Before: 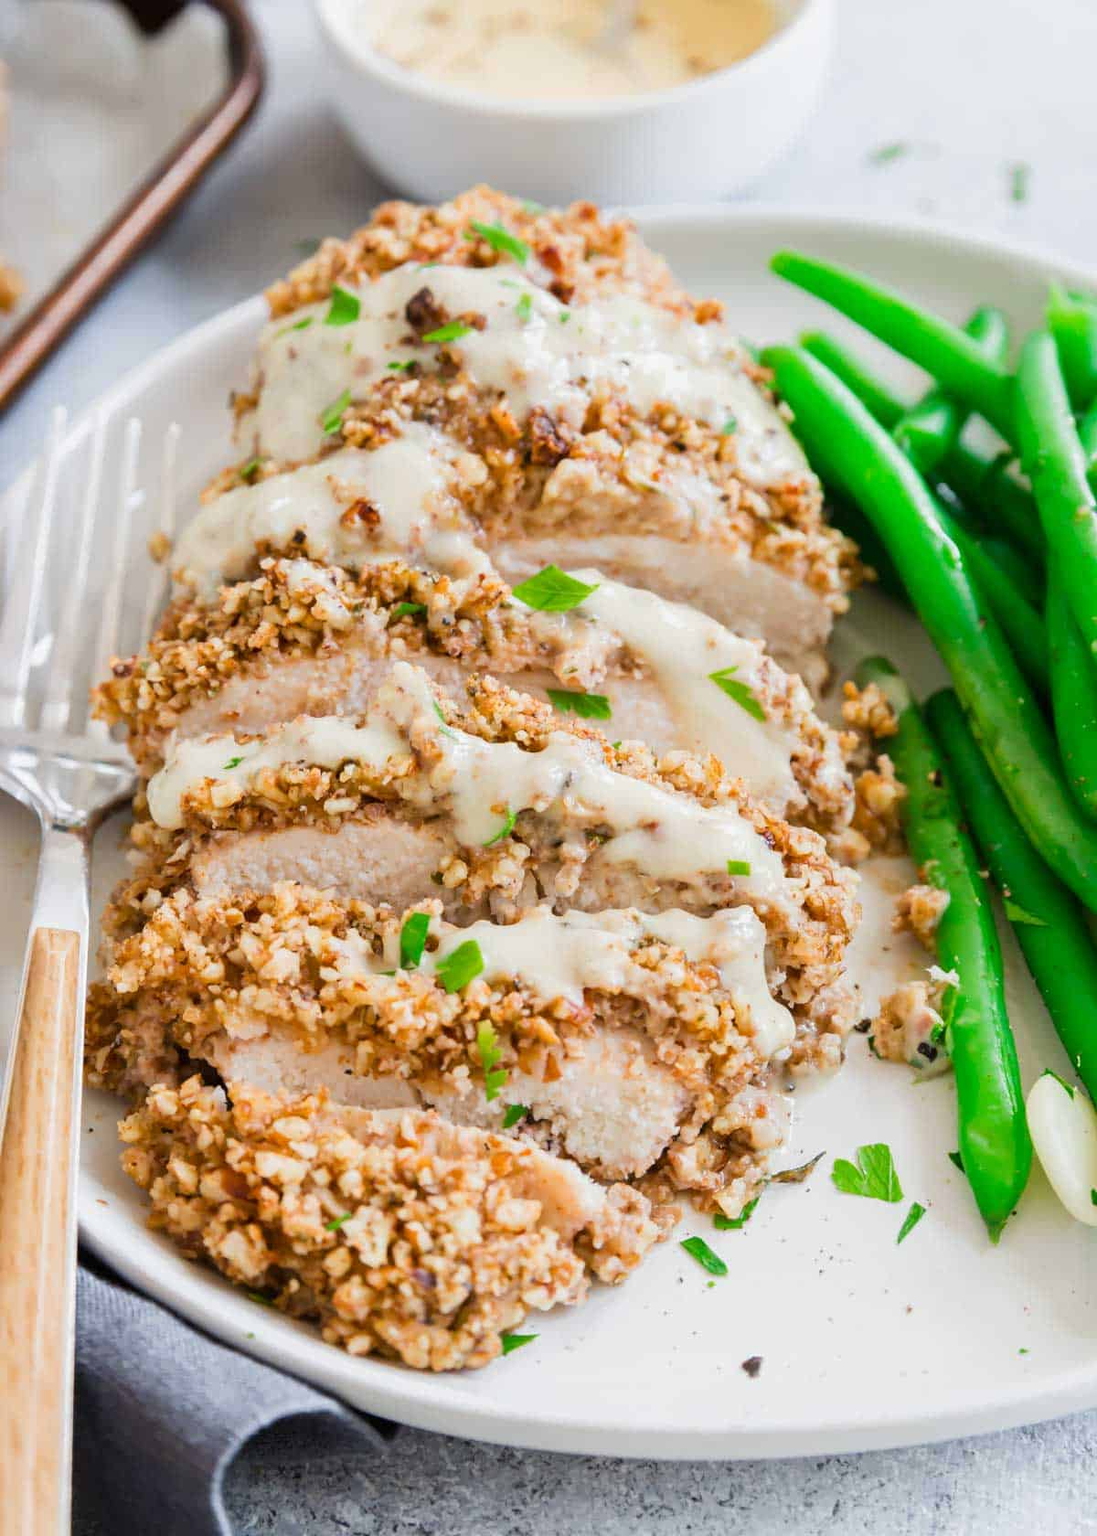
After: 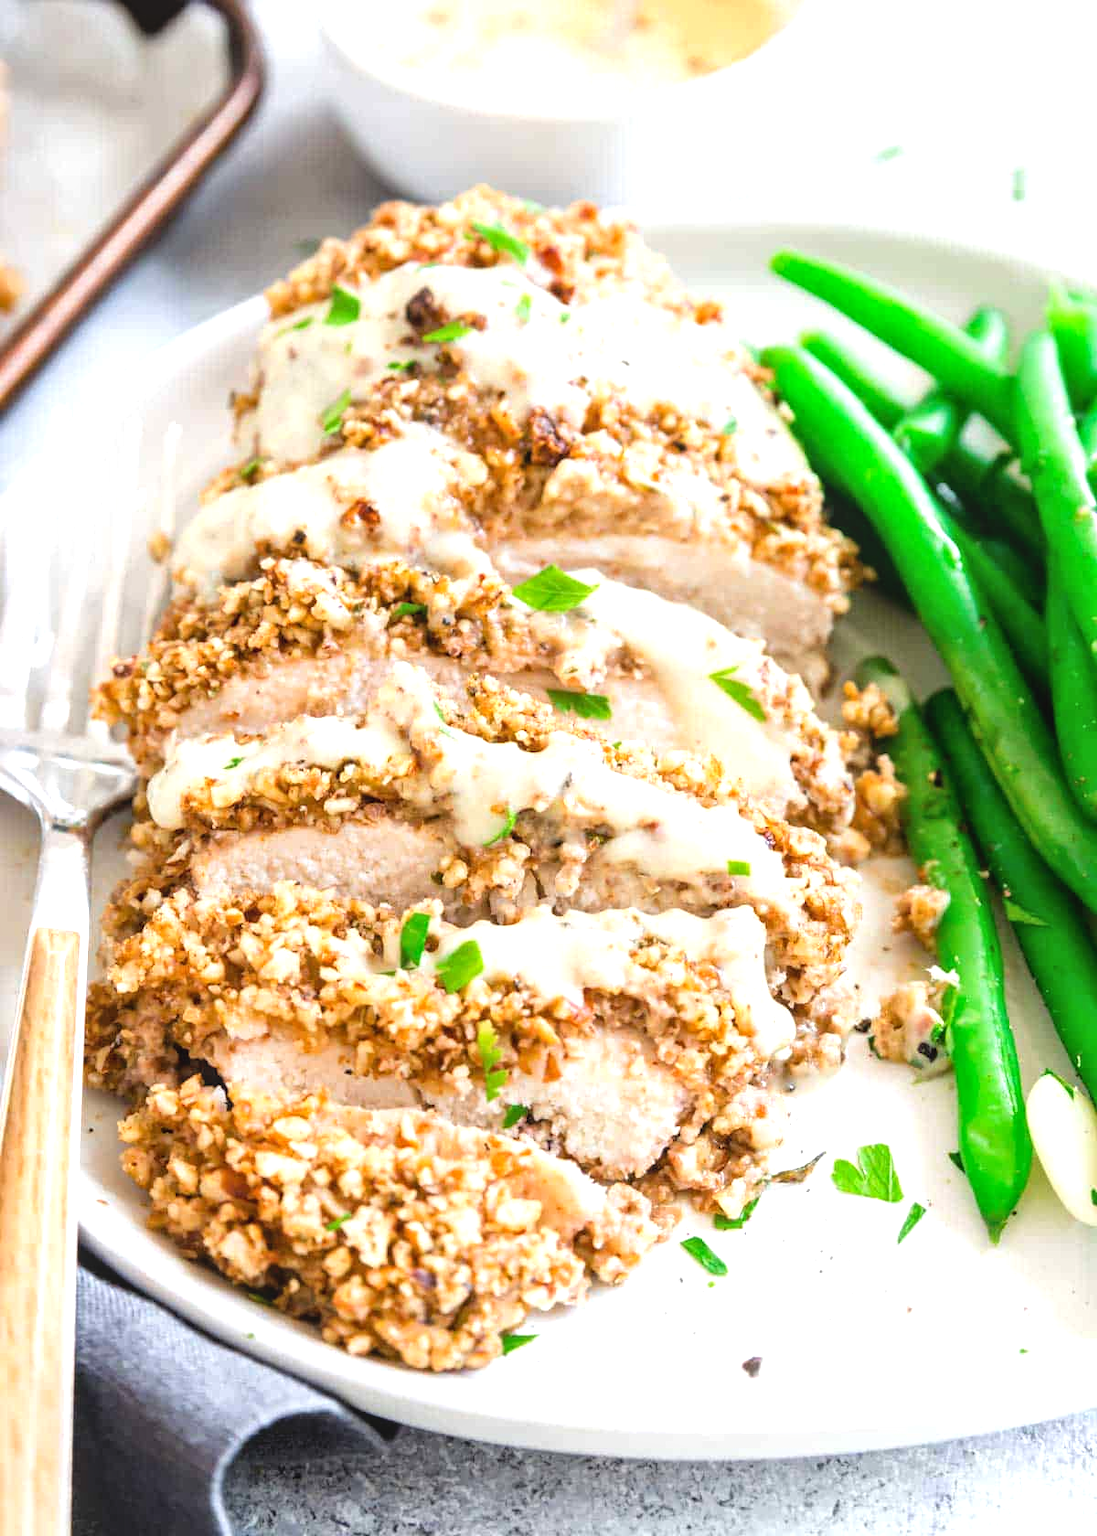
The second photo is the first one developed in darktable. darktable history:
local contrast: detail 110%
exposure: compensate exposure bias true, compensate highlight preservation false
tone equalizer: -8 EV -0.787 EV, -7 EV -0.666 EV, -6 EV -0.628 EV, -5 EV -0.379 EV, -3 EV 0.402 EV, -2 EV 0.6 EV, -1 EV 0.689 EV, +0 EV 0.758 EV, mask exposure compensation -0.511 EV
